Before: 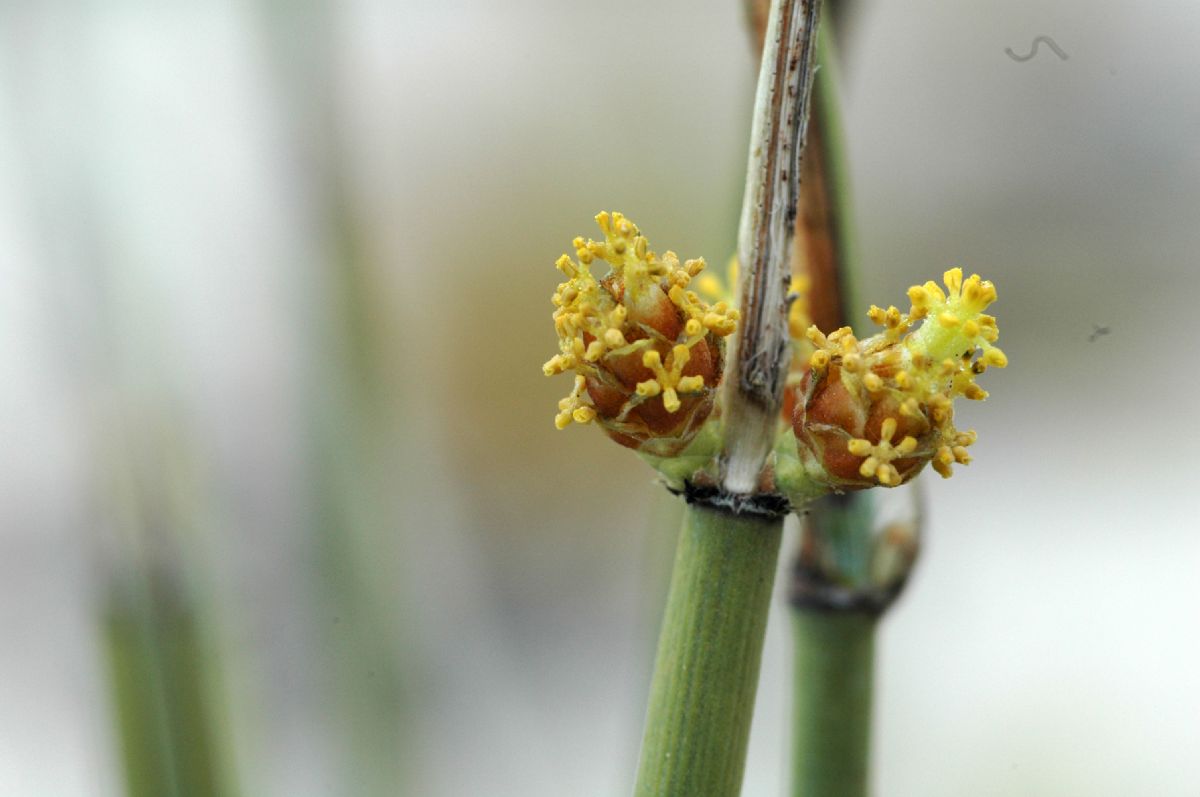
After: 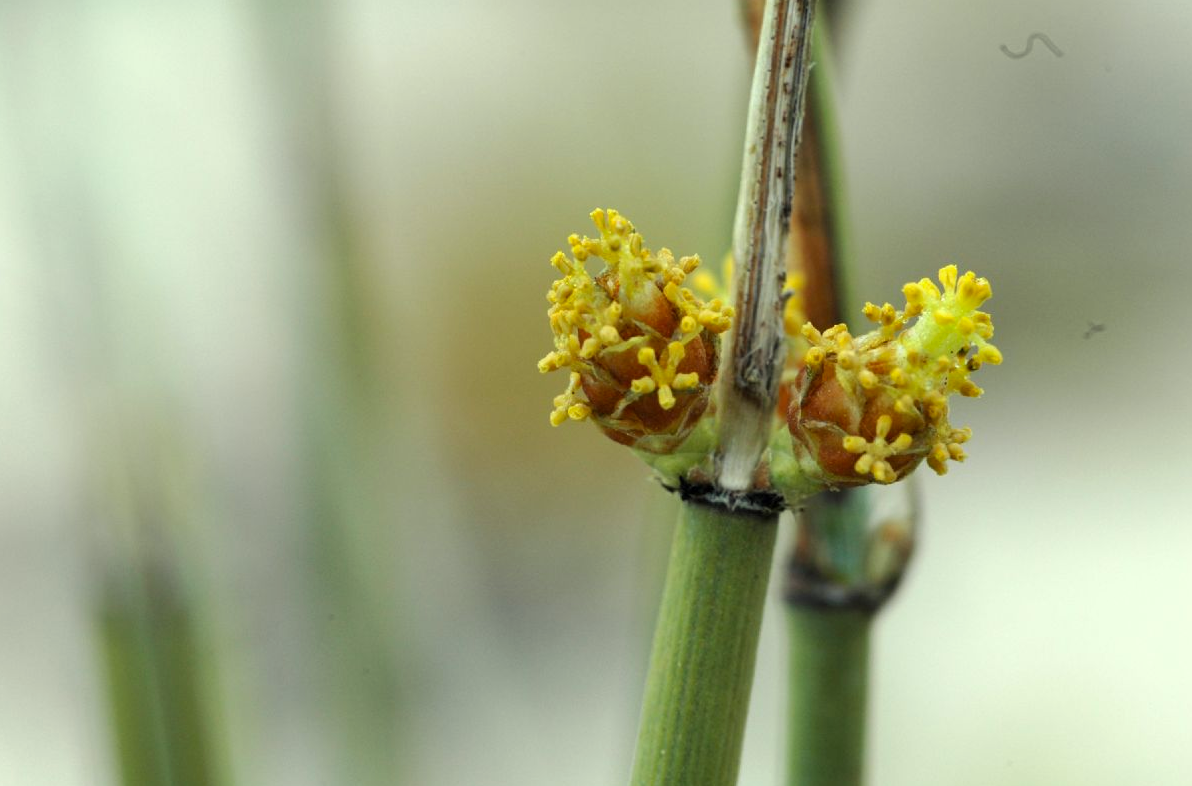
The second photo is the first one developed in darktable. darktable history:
color correction: highlights a* -5.8, highlights b* 11.09
crop: left 0.425%, top 0.486%, right 0.198%, bottom 0.777%
